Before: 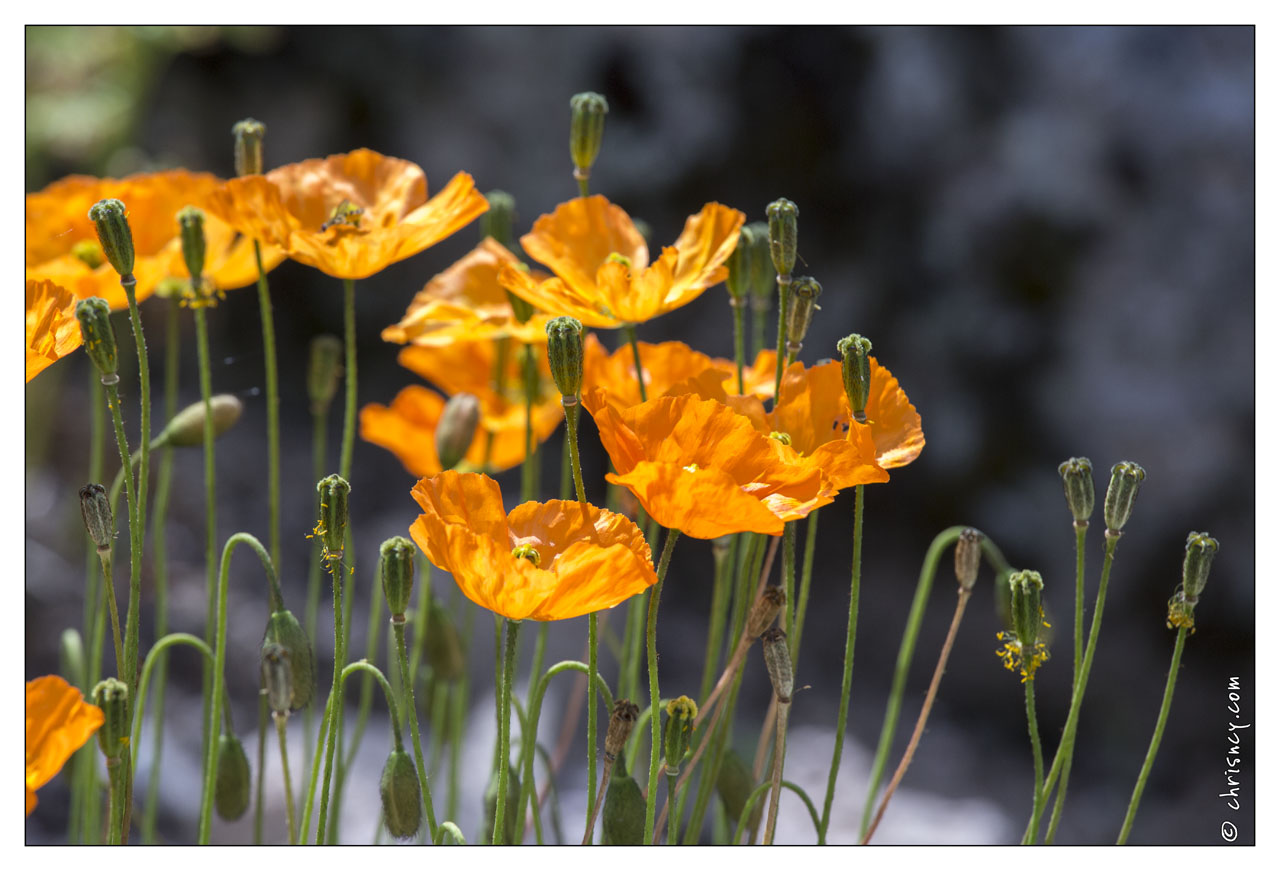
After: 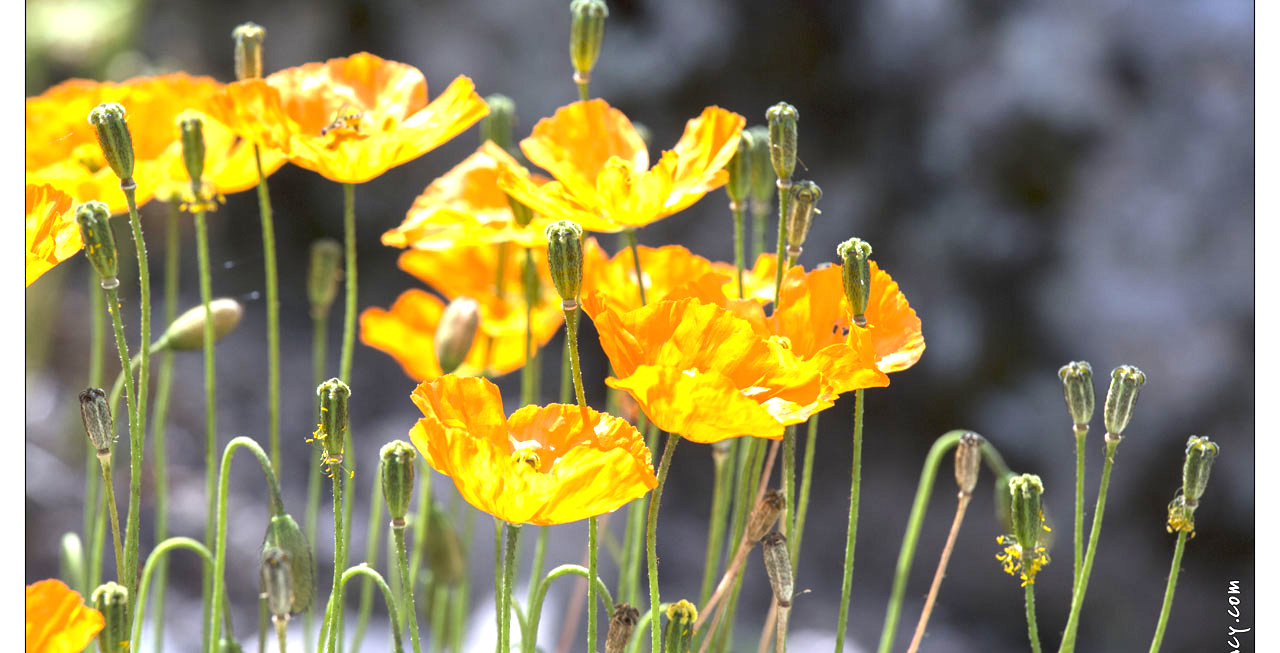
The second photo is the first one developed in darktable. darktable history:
crop: top 11.038%, bottom 13.962%
exposure: black level correction 0, exposure 1.4 EV, compensate highlight preservation false
